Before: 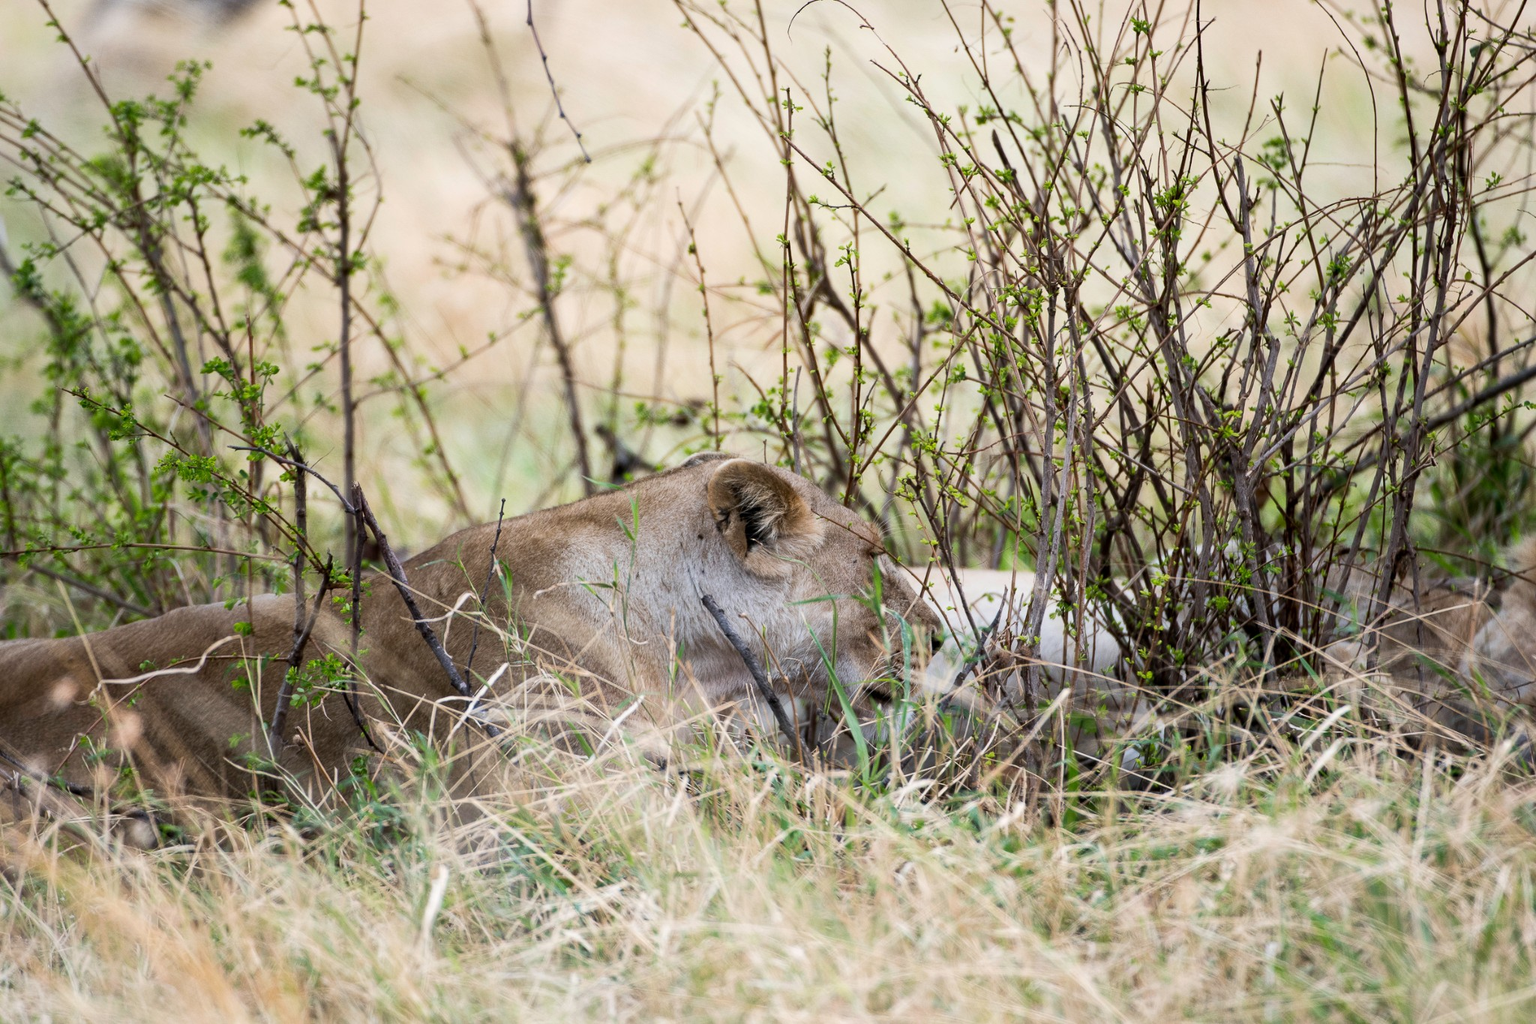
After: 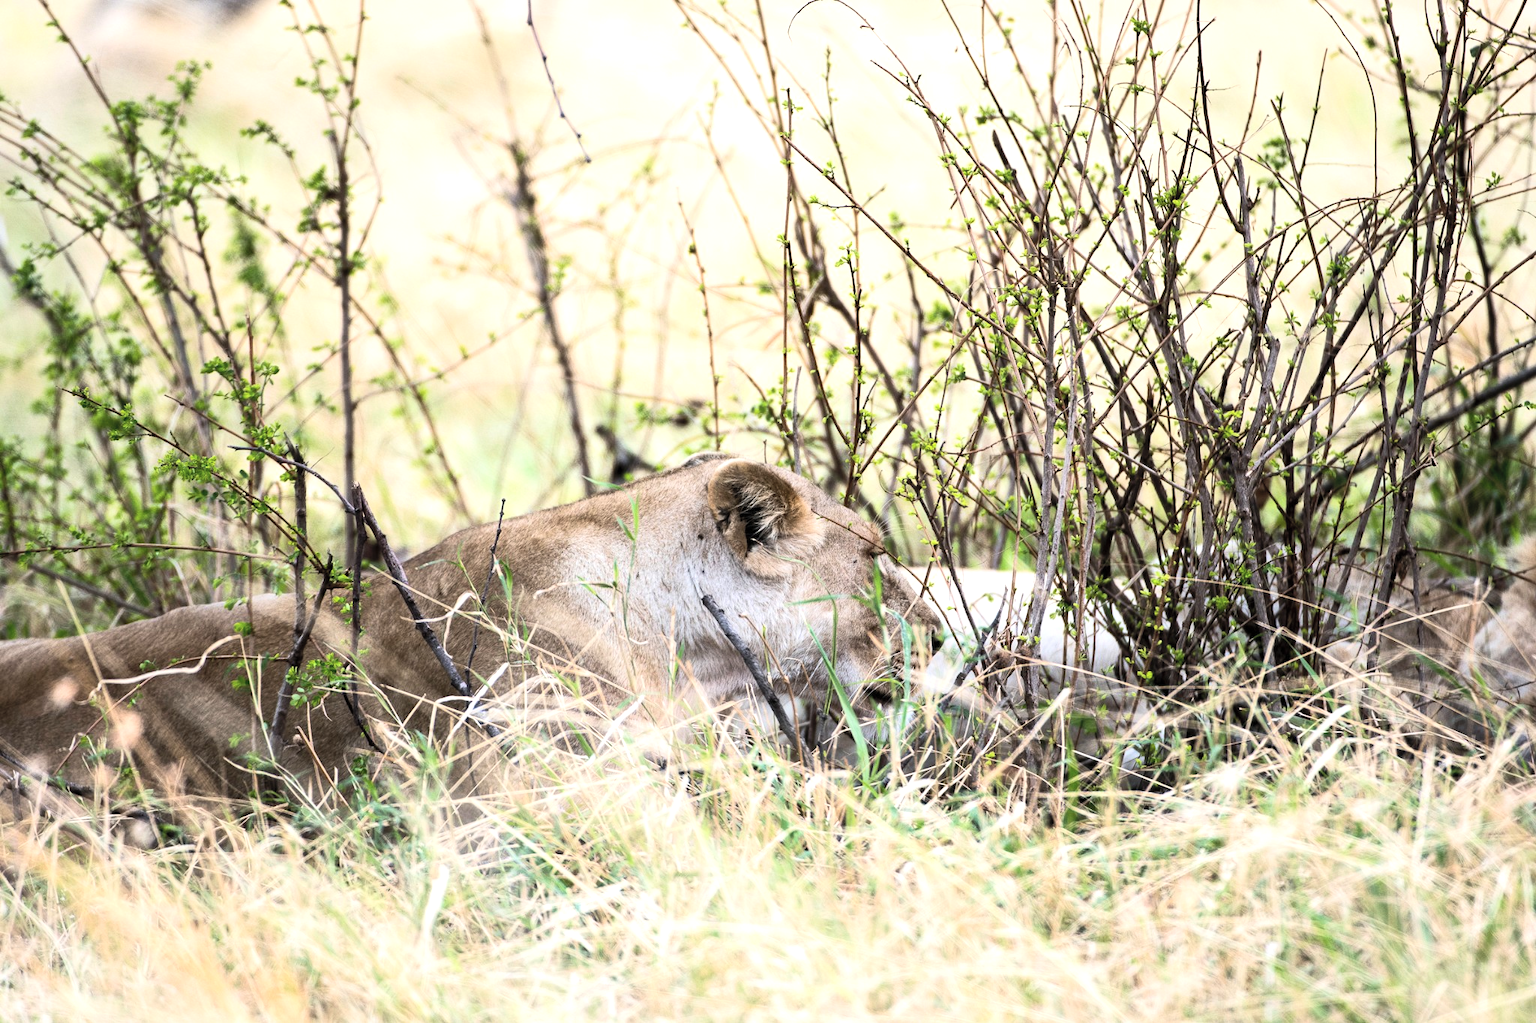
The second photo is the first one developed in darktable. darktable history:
tone equalizer: -8 EV -0.75 EV, -7 EV -0.7 EV, -6 EV -0.6 EV, -5 EV -0.4 EV, -3 EV 0.4 EV, -2 EV 0.6 EV, -1 EV 0.7 EV, +0 EV 0.75 EV, edges refinement/feathering 500, mask exposure compensation -1.57 EV, preserve details no
contrast brightness saturation: contrast 0.14, brightness 0.21
